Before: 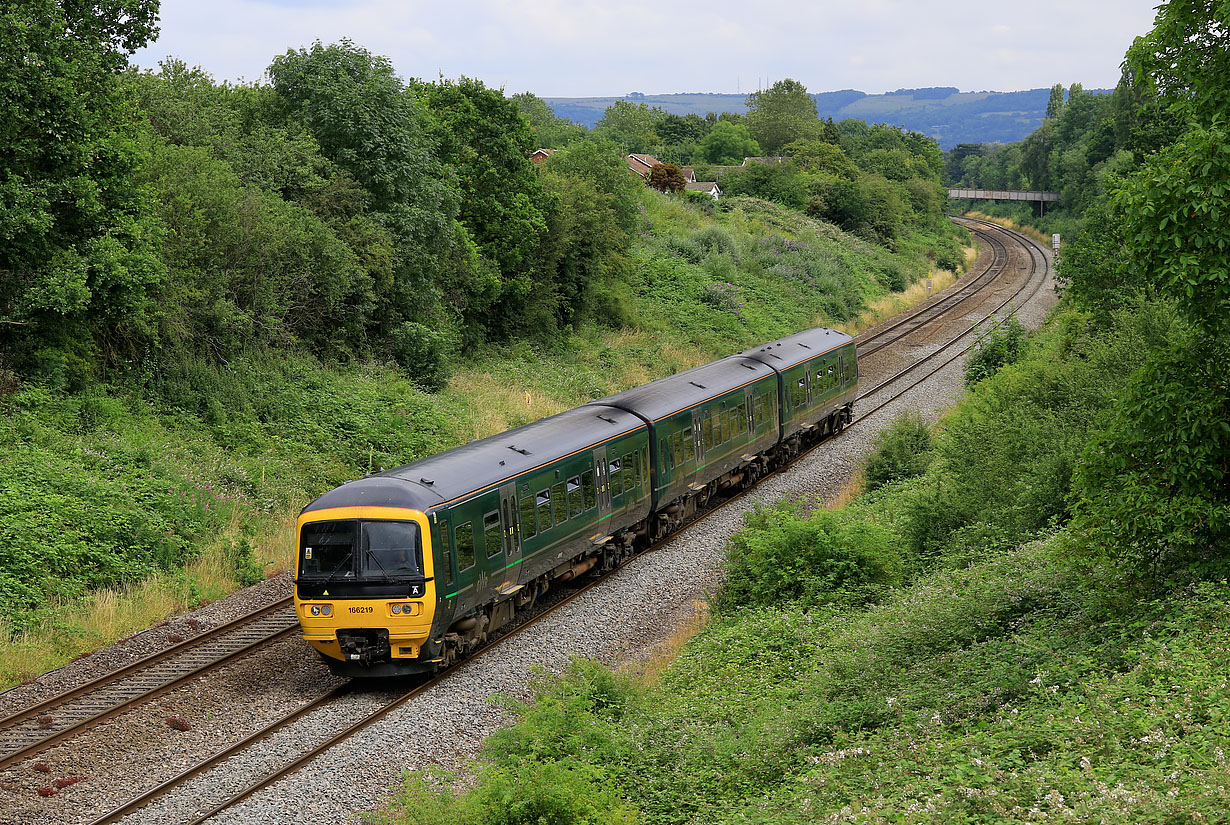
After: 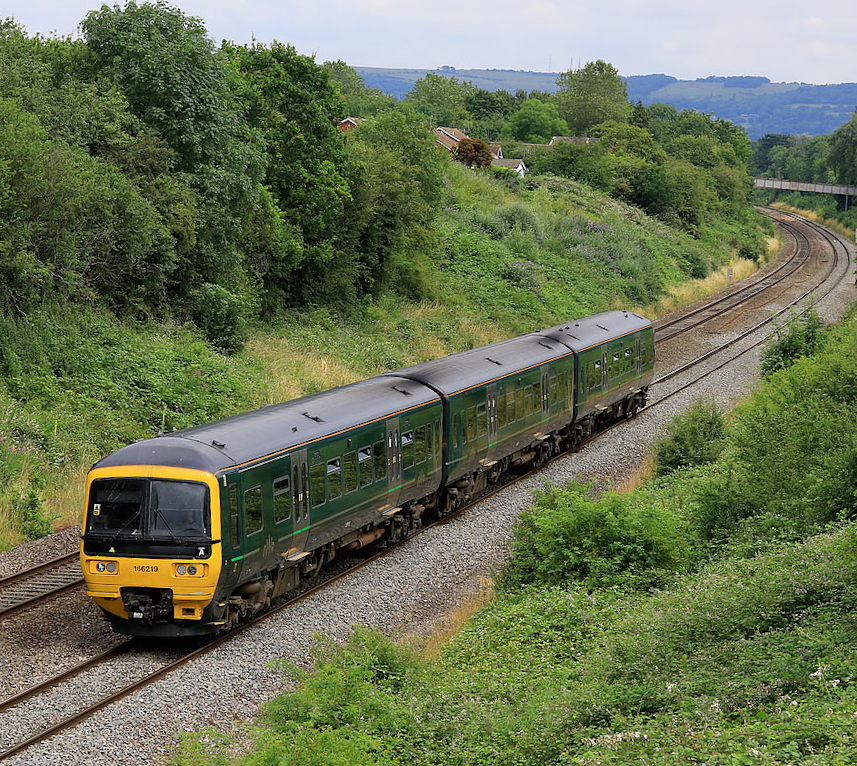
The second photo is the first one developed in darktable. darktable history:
crop and rotate: angle -2.92°, left 14.218%, top 0.019%, right 10.901%, bottom 0.074%
